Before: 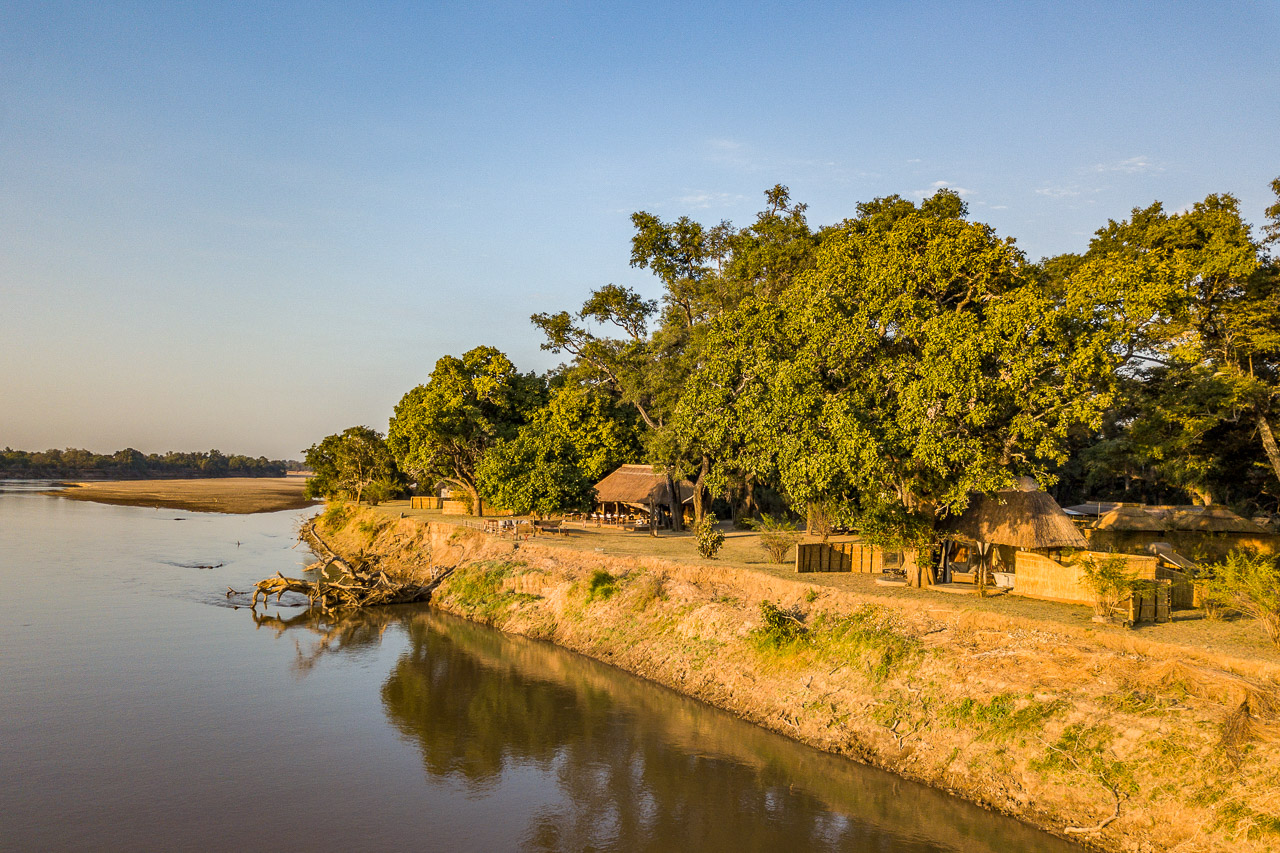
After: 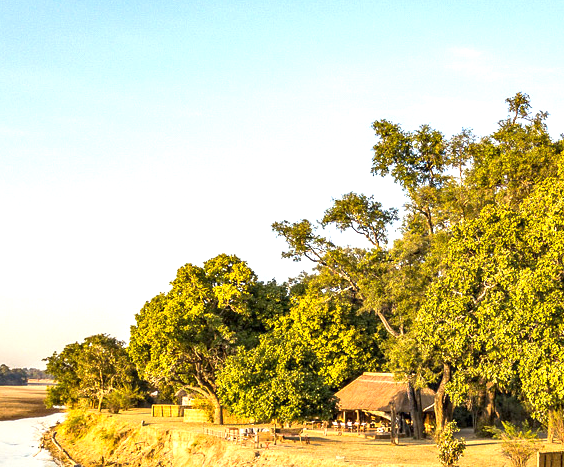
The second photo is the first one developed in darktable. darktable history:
crop: left 20.248%, top 10.86%, right 35.675%, bottom 34.321%
exposure: exposure 1.089 EV, compensate highlight preservation false
